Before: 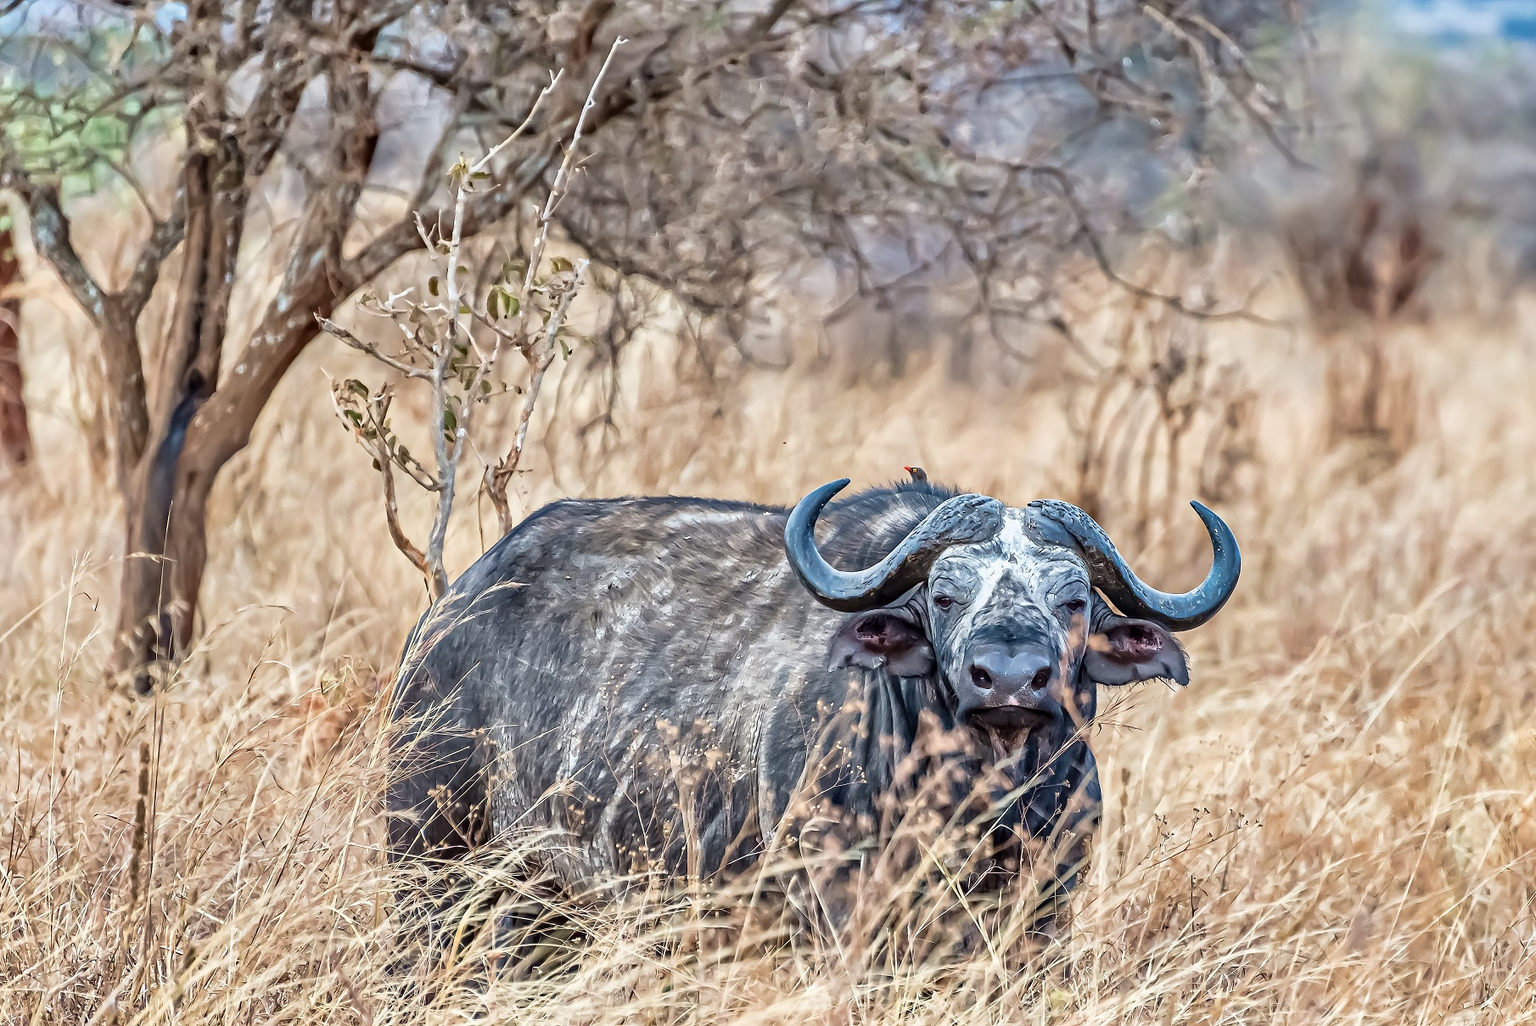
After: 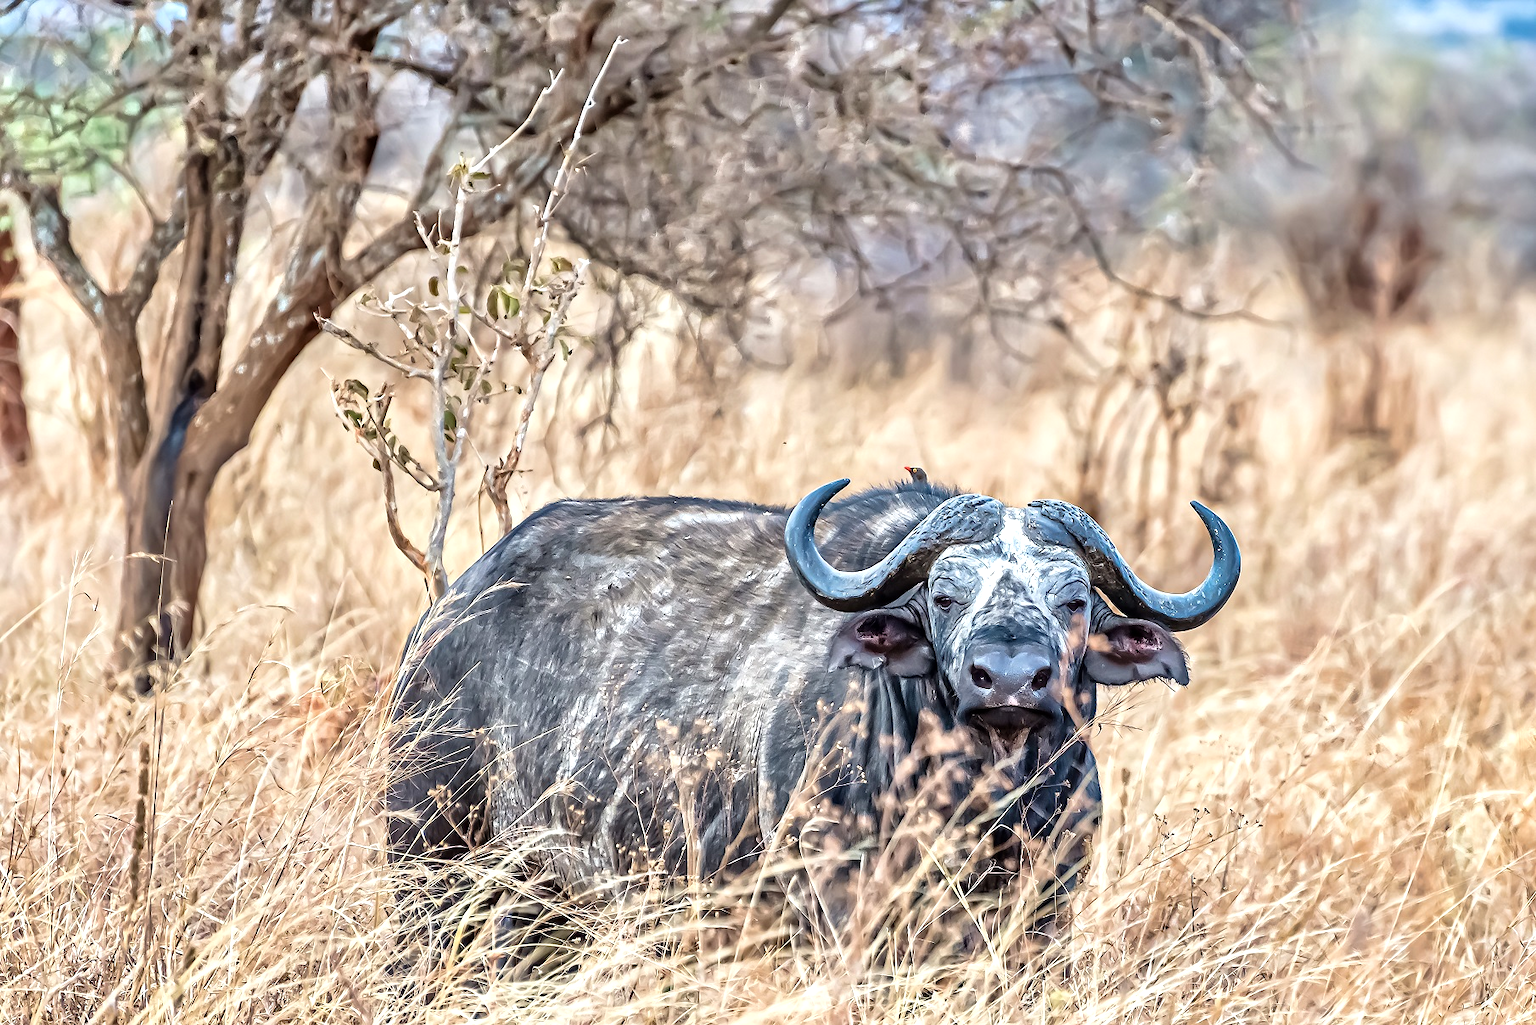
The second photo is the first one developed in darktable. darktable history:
tone equalizer: -8 EV -0.39 EV, -7 EV -0.411 EV, -6 EV -0.366 EV, -5 EV -0.242 EV, -3 EV 0.207 EV, -2 EV 0.334 EV, -1 EV 0.394 EV, +0 EV 0.392 EV
